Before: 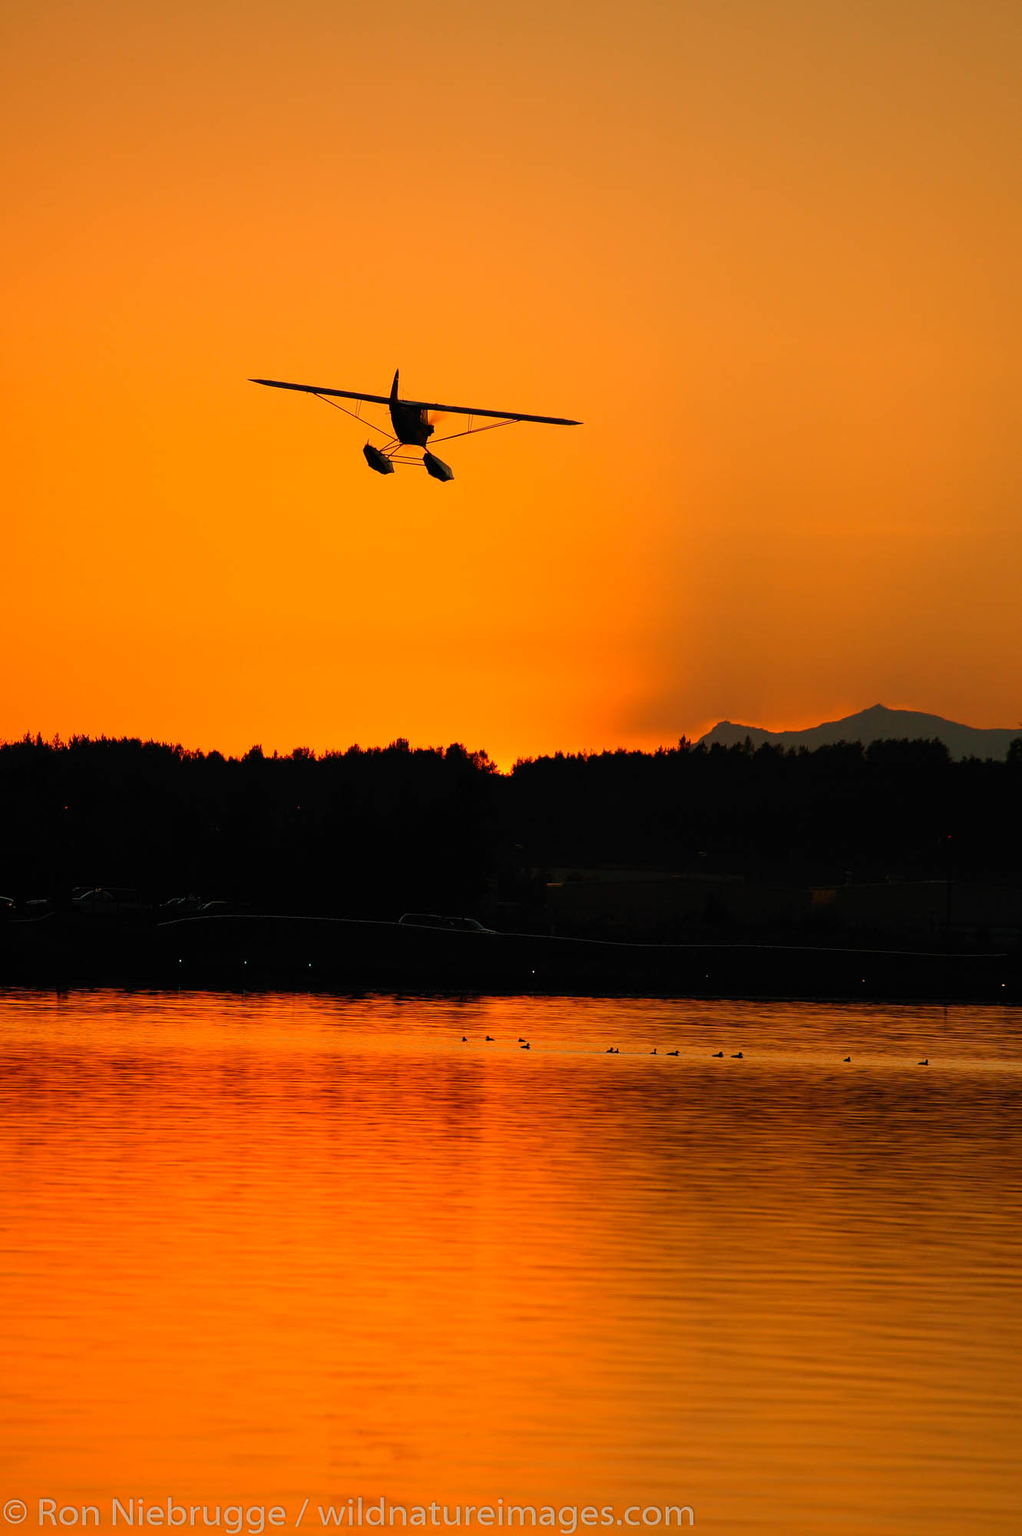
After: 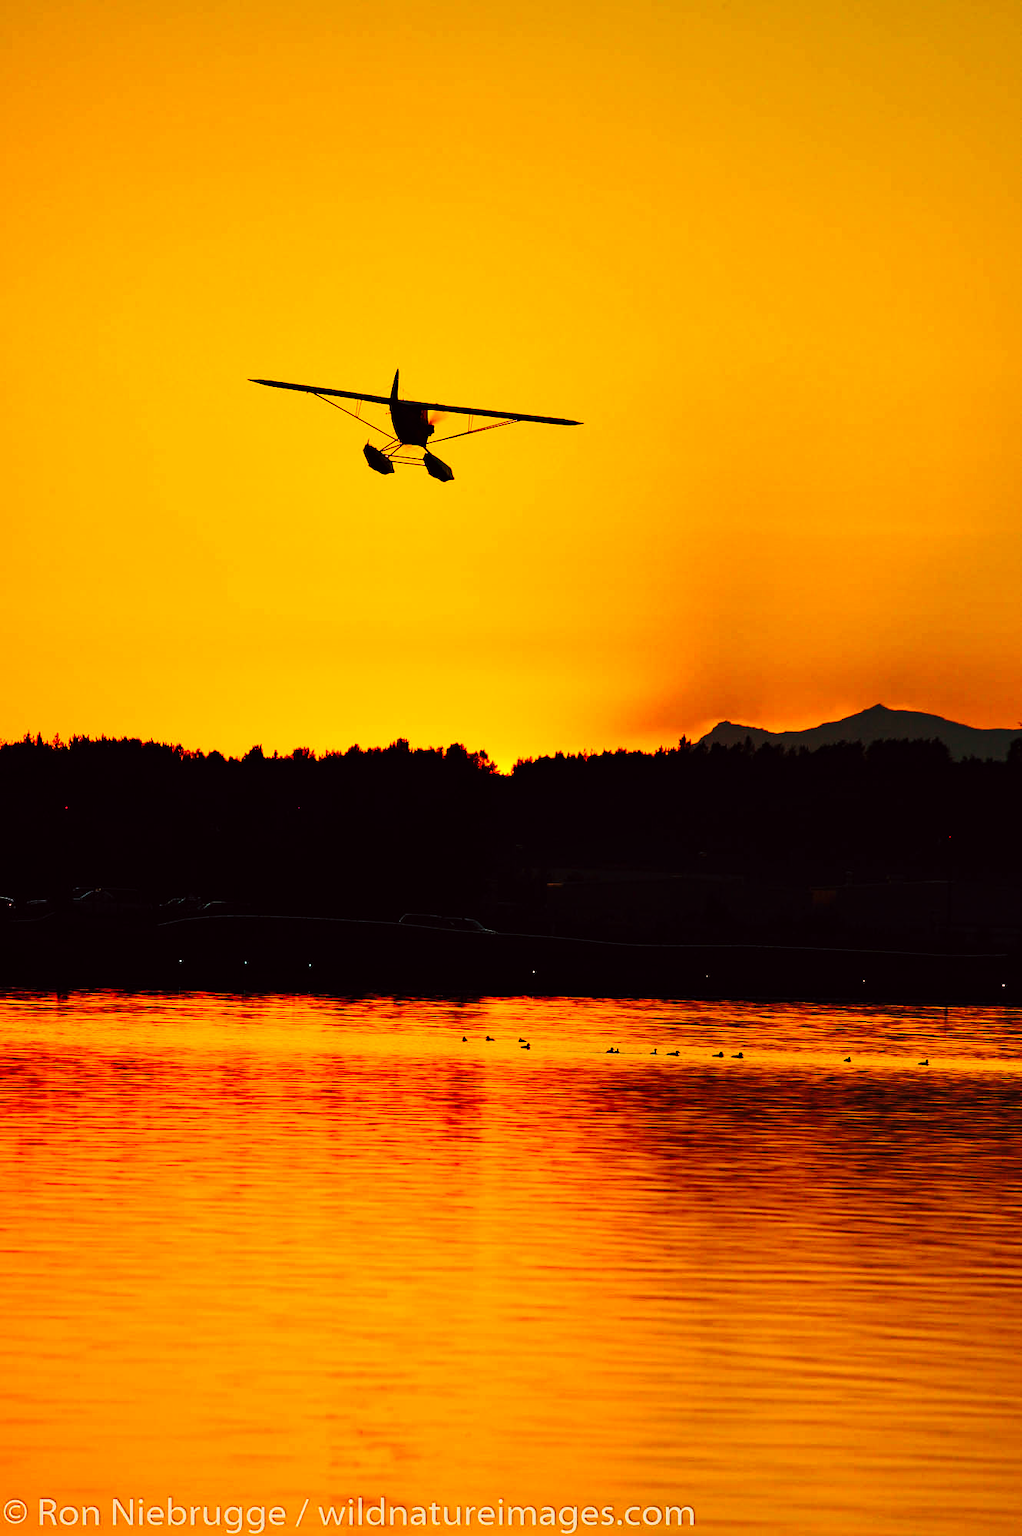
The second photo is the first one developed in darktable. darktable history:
color balance rgb: perceptual saturation grading › global saturation 20%, global vibrance 20%
haze removal: compatibility mode true, adaptive false
contrast brightness saturation: saturation -0.05
tone equalizer: -8 EV -0.75 EV, -7 EV -0.7 EV, -6 EV -0.6 EV, -5 EV -0.4 EV, -3 EV 0.4 EV, -2 EV 0.6 EV, -1 EV 0.7 EV, +0 EV 0.75 EV, edges refinement/feathering 500, mask exposure compensation -1.57 EV, preserve details no
shadows and highlights: soften with gaussian
color calibration: illuminant as shot in camera, x 0.358, y 0.373, temperature 4628.91 K
base curve: curves: ch0 [(0, 0) (0.036, 0.025) (0.121, 0.166) (0.206, 0.329) (0.605, 0.79) (1, 1)], preserve colors none
color correction: highlights a* -0.95, highlights b* 4.5, shadows a* 3.55
